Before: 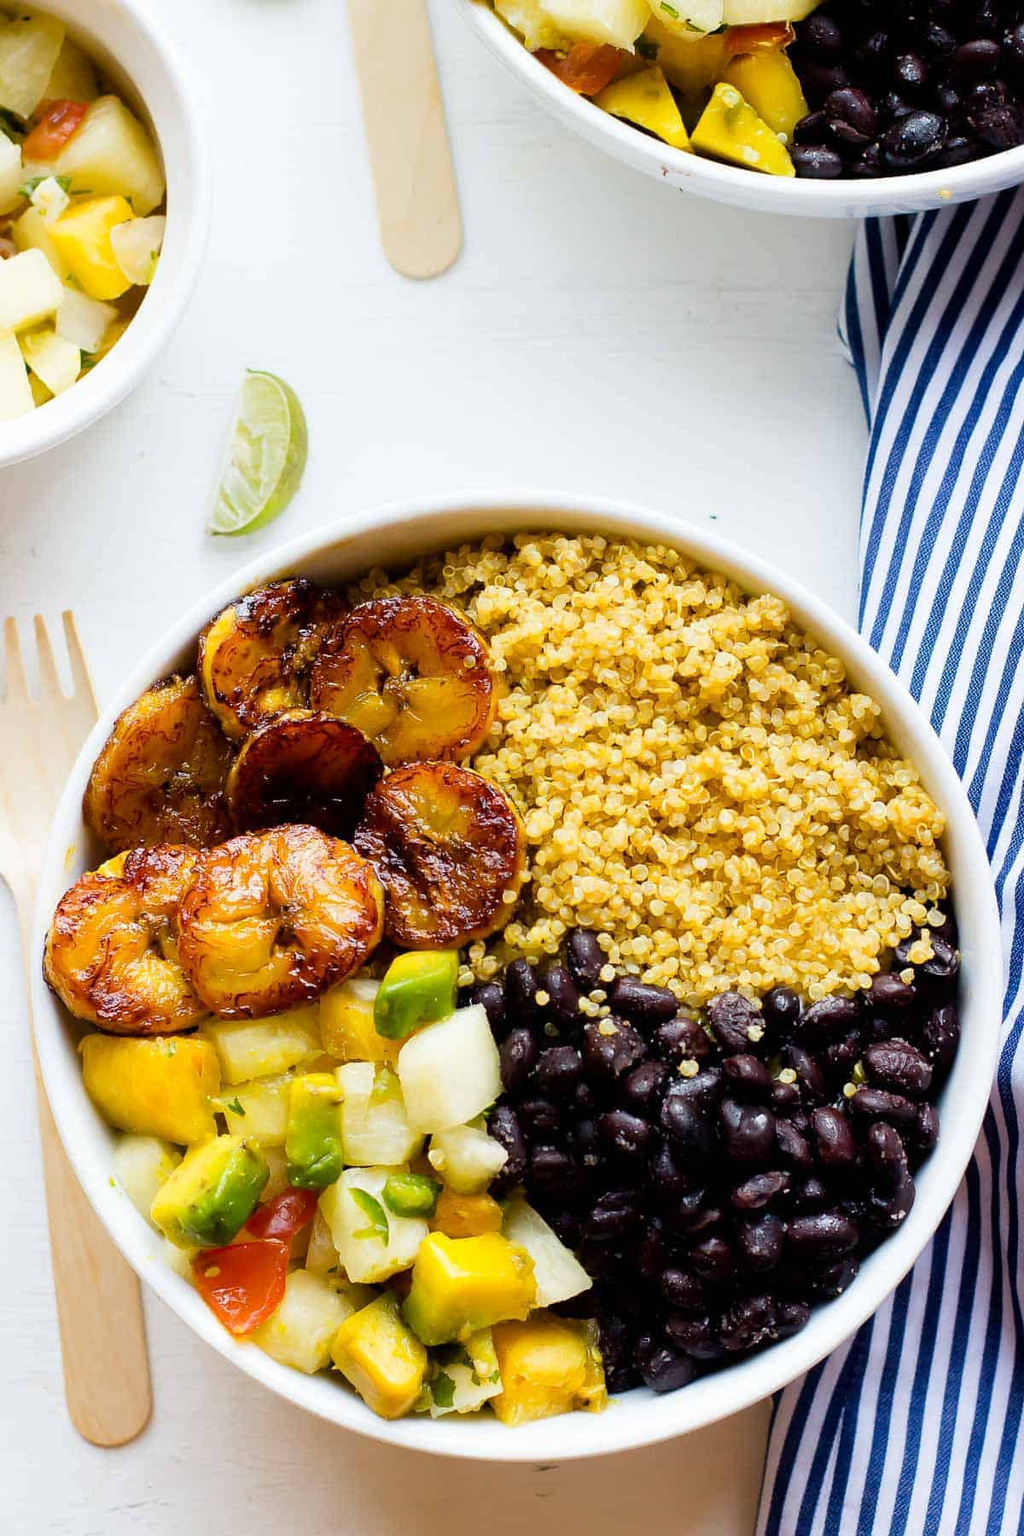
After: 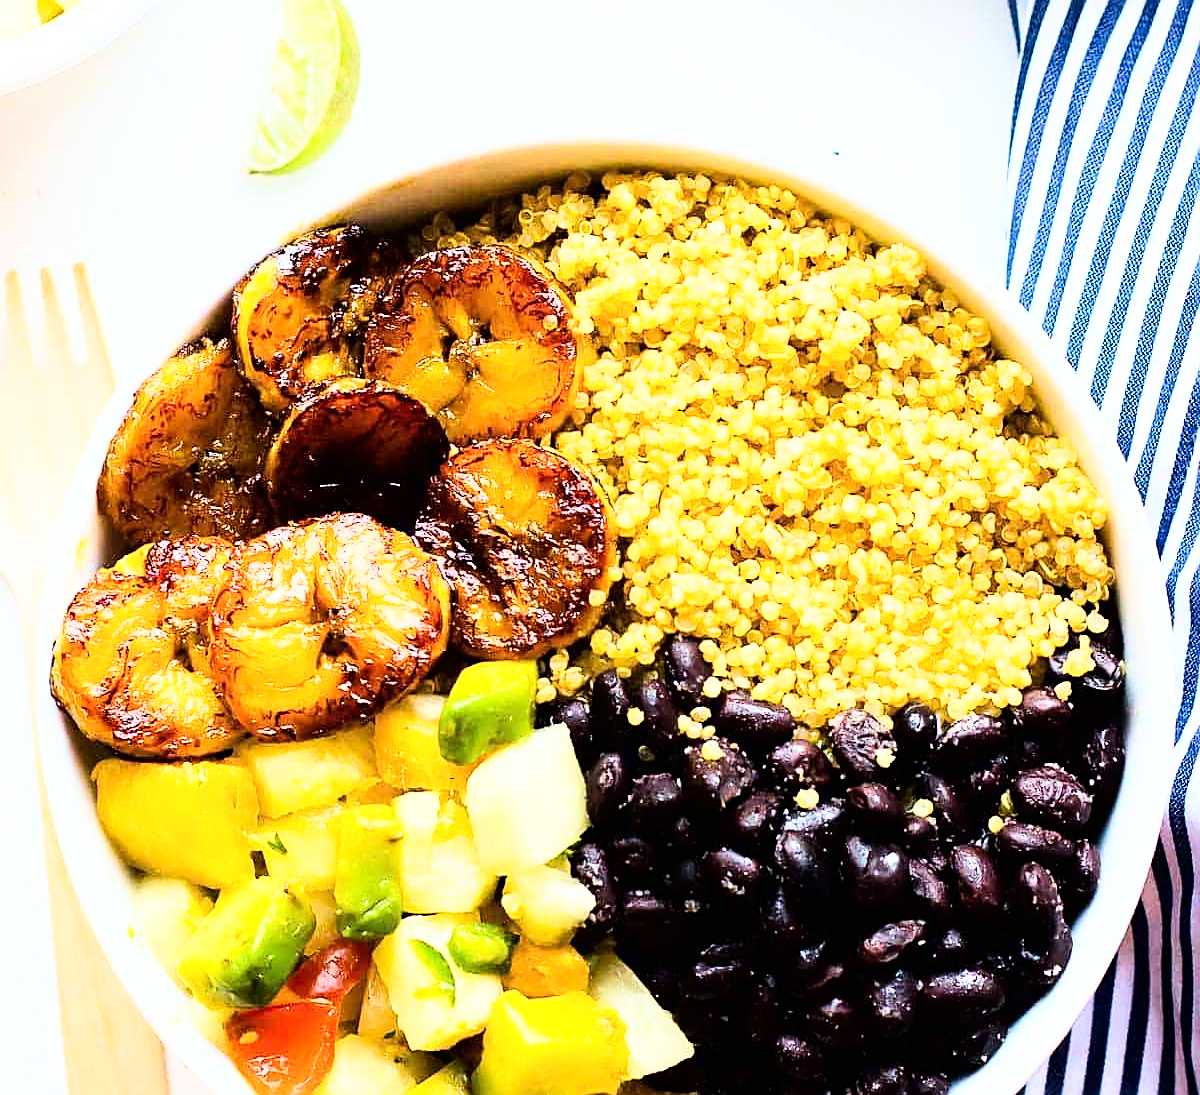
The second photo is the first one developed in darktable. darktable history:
crop and rotate: top 25.172%, bottom 13.949%
exposure: exposure -0.052 EV, compensate highlight preservation false
sharpen: amount 0.563
velvia: on, module defaults
base curve: curves: ch0 [(0, 0) (0.007, 0.004) (0.027, 0.03) (0.046, 0.07) (0.207, 0.54) (0.442, 0.872) (0.673, 0.972) (1, 1)]
